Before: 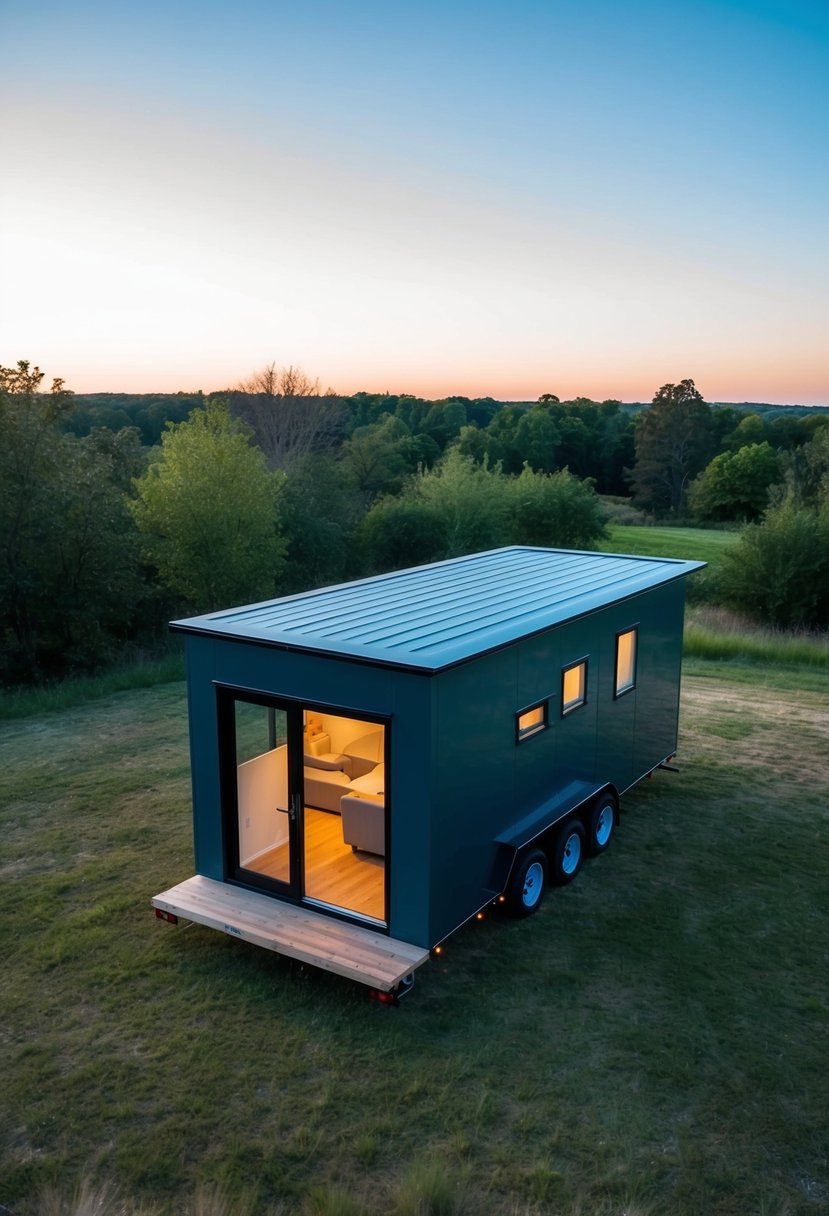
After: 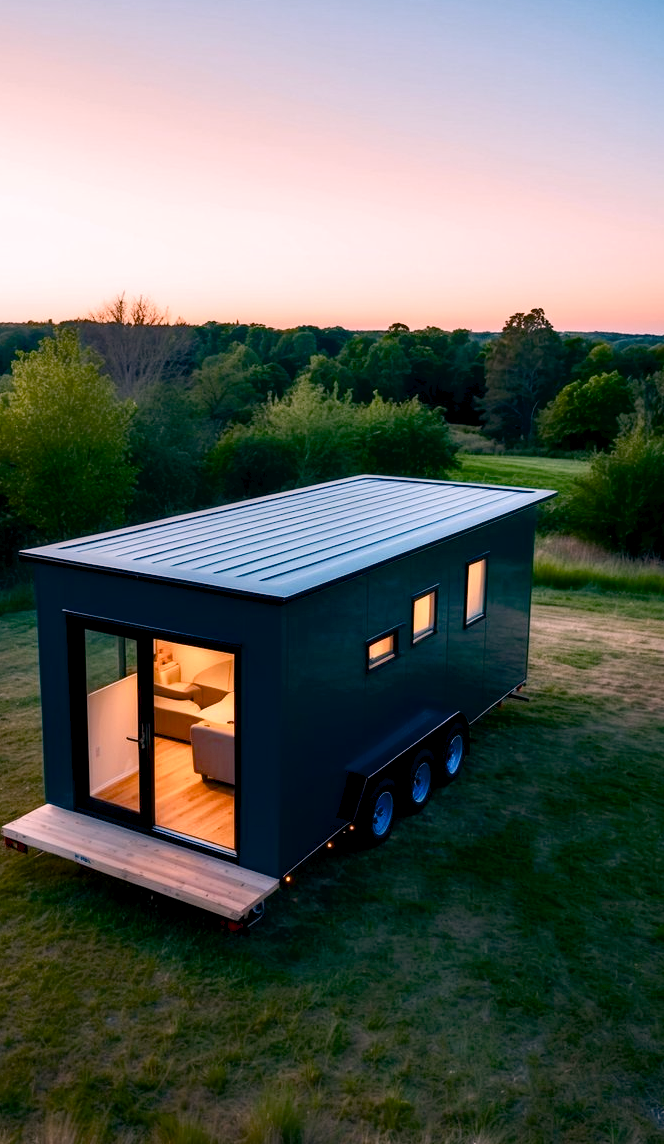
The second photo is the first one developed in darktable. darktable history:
color balance rgb: global offset › luminance -0.497%, perceptual saturation grading › global saturation 20%, perceptual saturation grading › highlights -50.499%, perceptual saturation grading › shadows 30.64%, perceptual brilliance grading › highlights 19.885%, perceptual brilliance grading › mid-tones 18.906%, perceptual brilliance grading › shadows -20.401%, global vibrance -8.624%, contrast -13.629%, saturation formula JzAzBz (2021)
color correction: highlights a* 14.51, highlights b* 4.81
crop and rotate: left 18.138%, top 5.92%, right 1.741%
